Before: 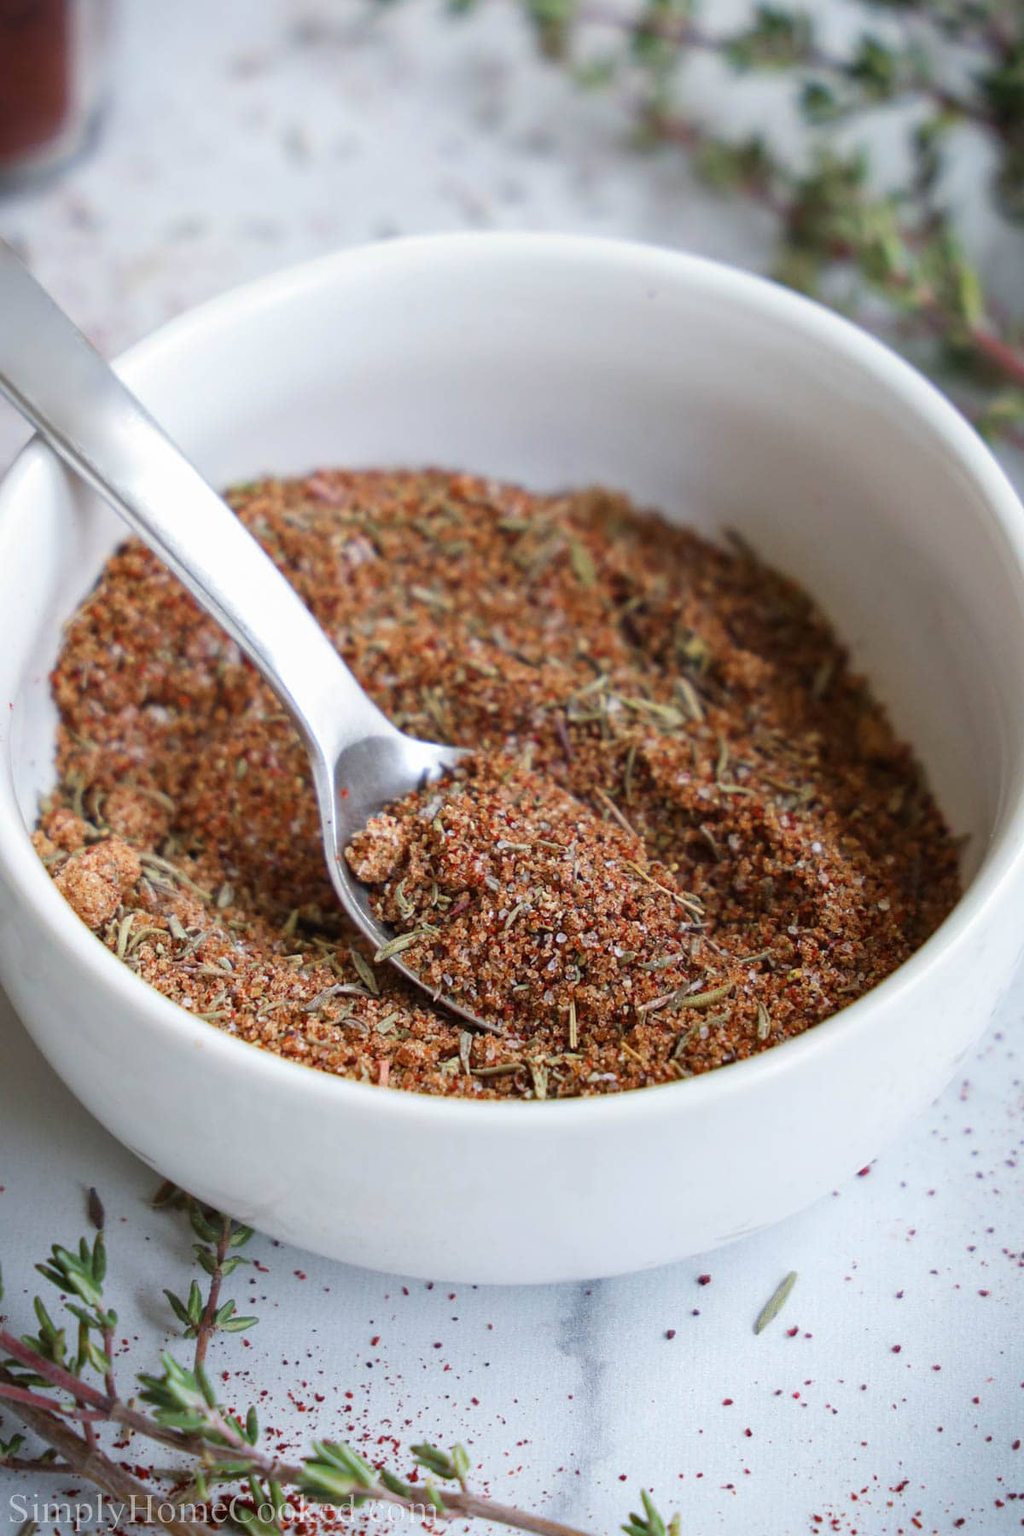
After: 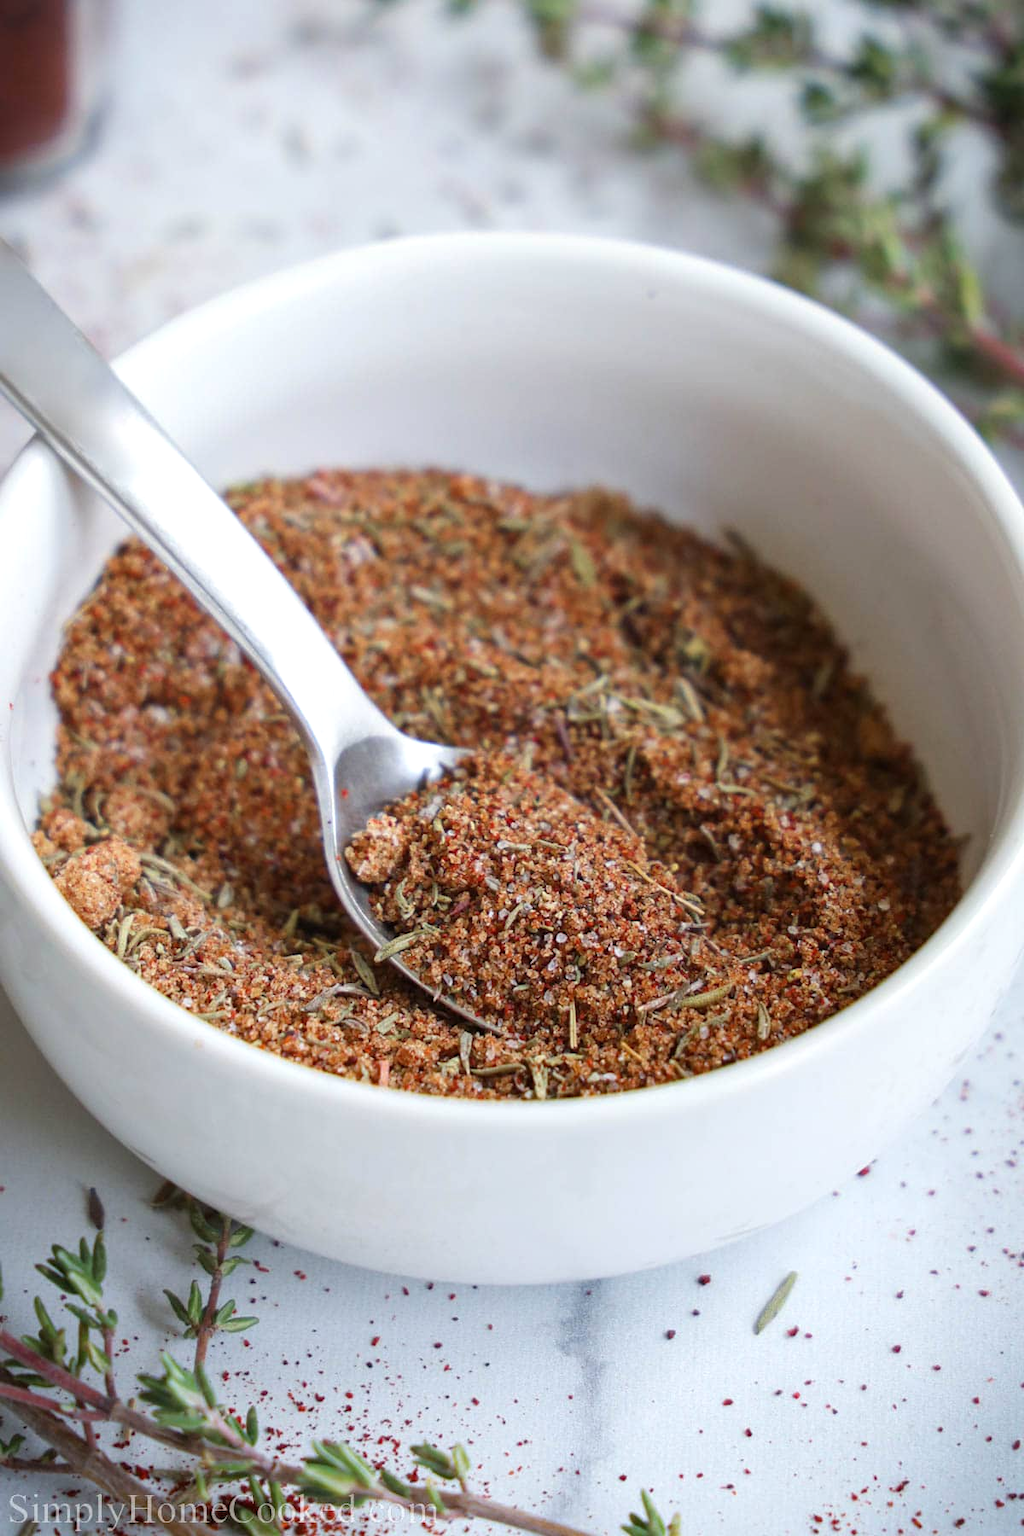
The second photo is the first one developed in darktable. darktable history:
exposure: exposure 0.129 EV, compensate exposure bias true, compensate highlight preservation false
